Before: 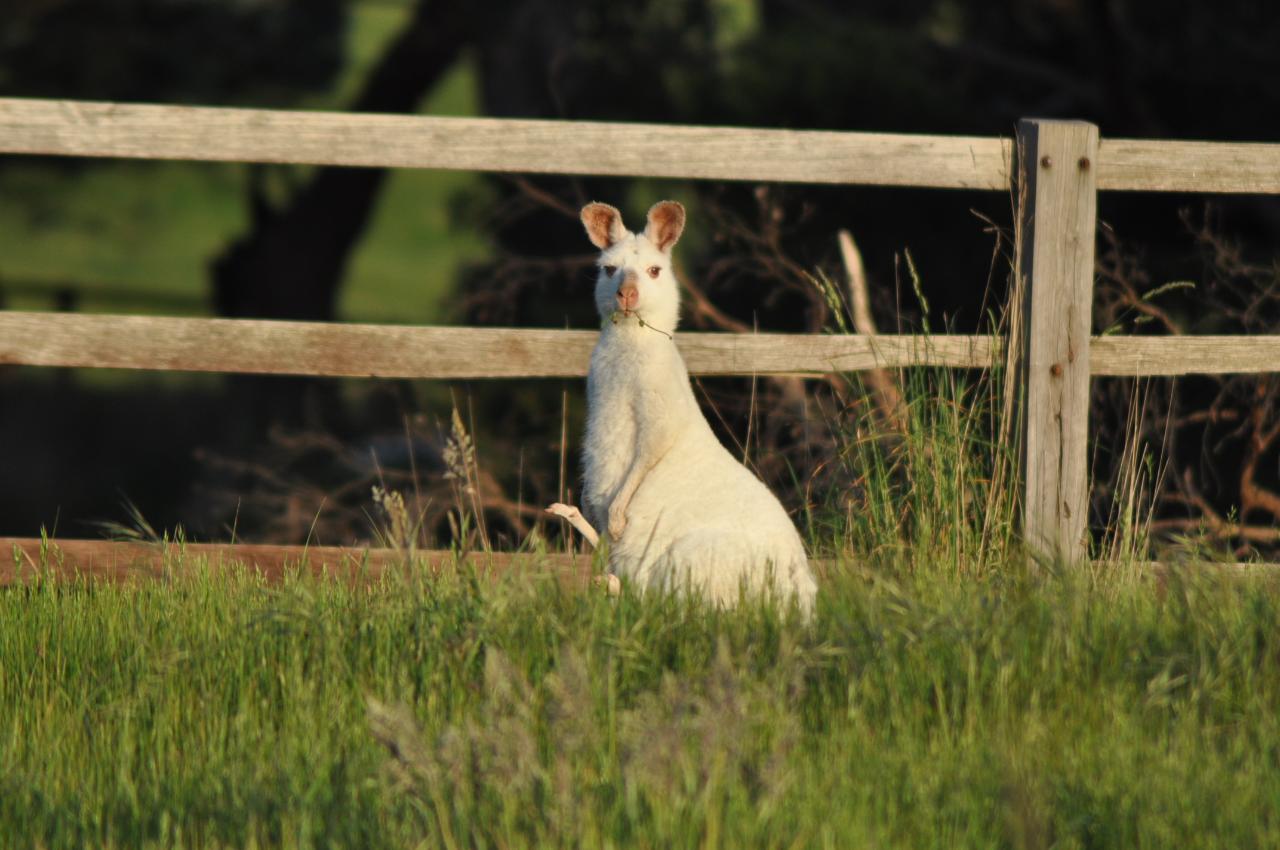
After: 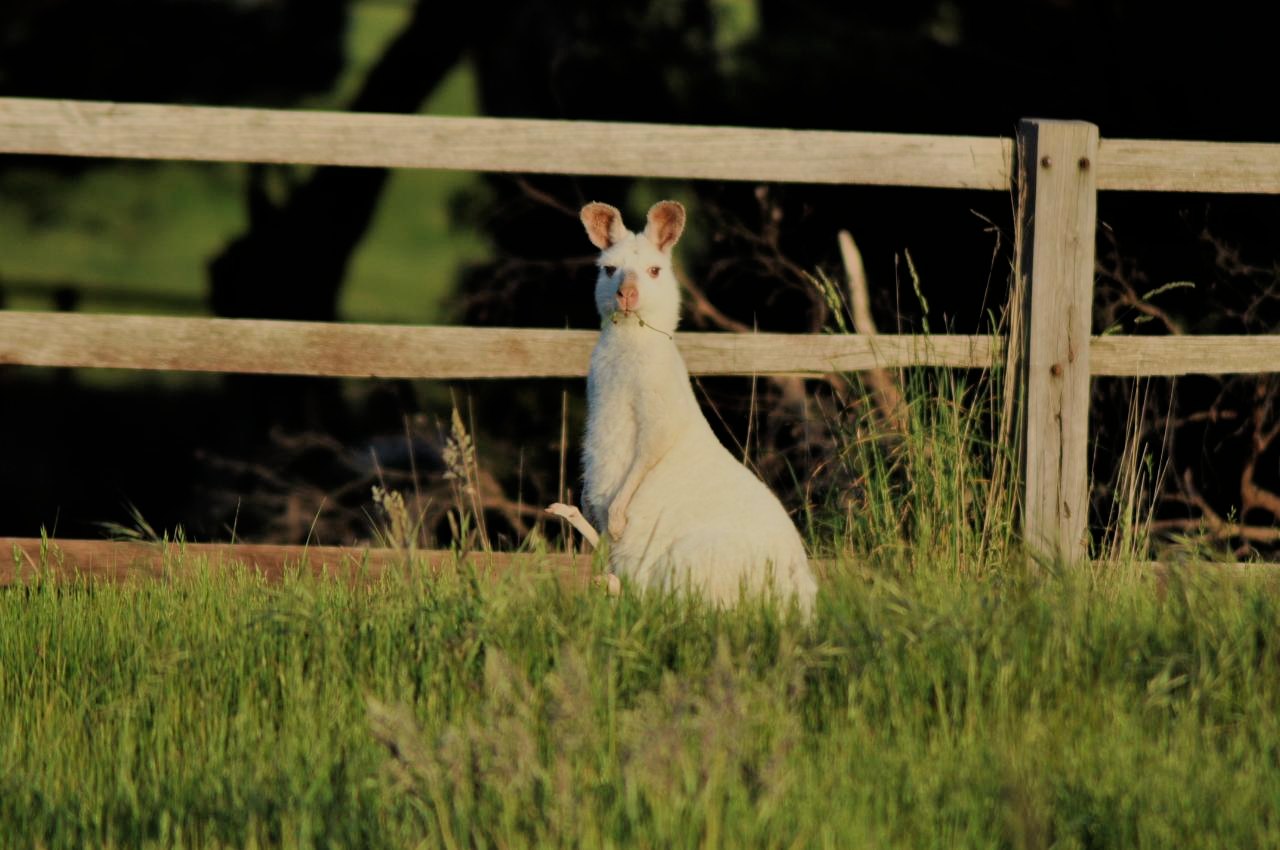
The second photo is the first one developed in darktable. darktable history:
velvia: on, module defaults
filmic rgb: black relative exposure -6.21 EV, white relative exposure 6.95 EV, hardness 2.24
